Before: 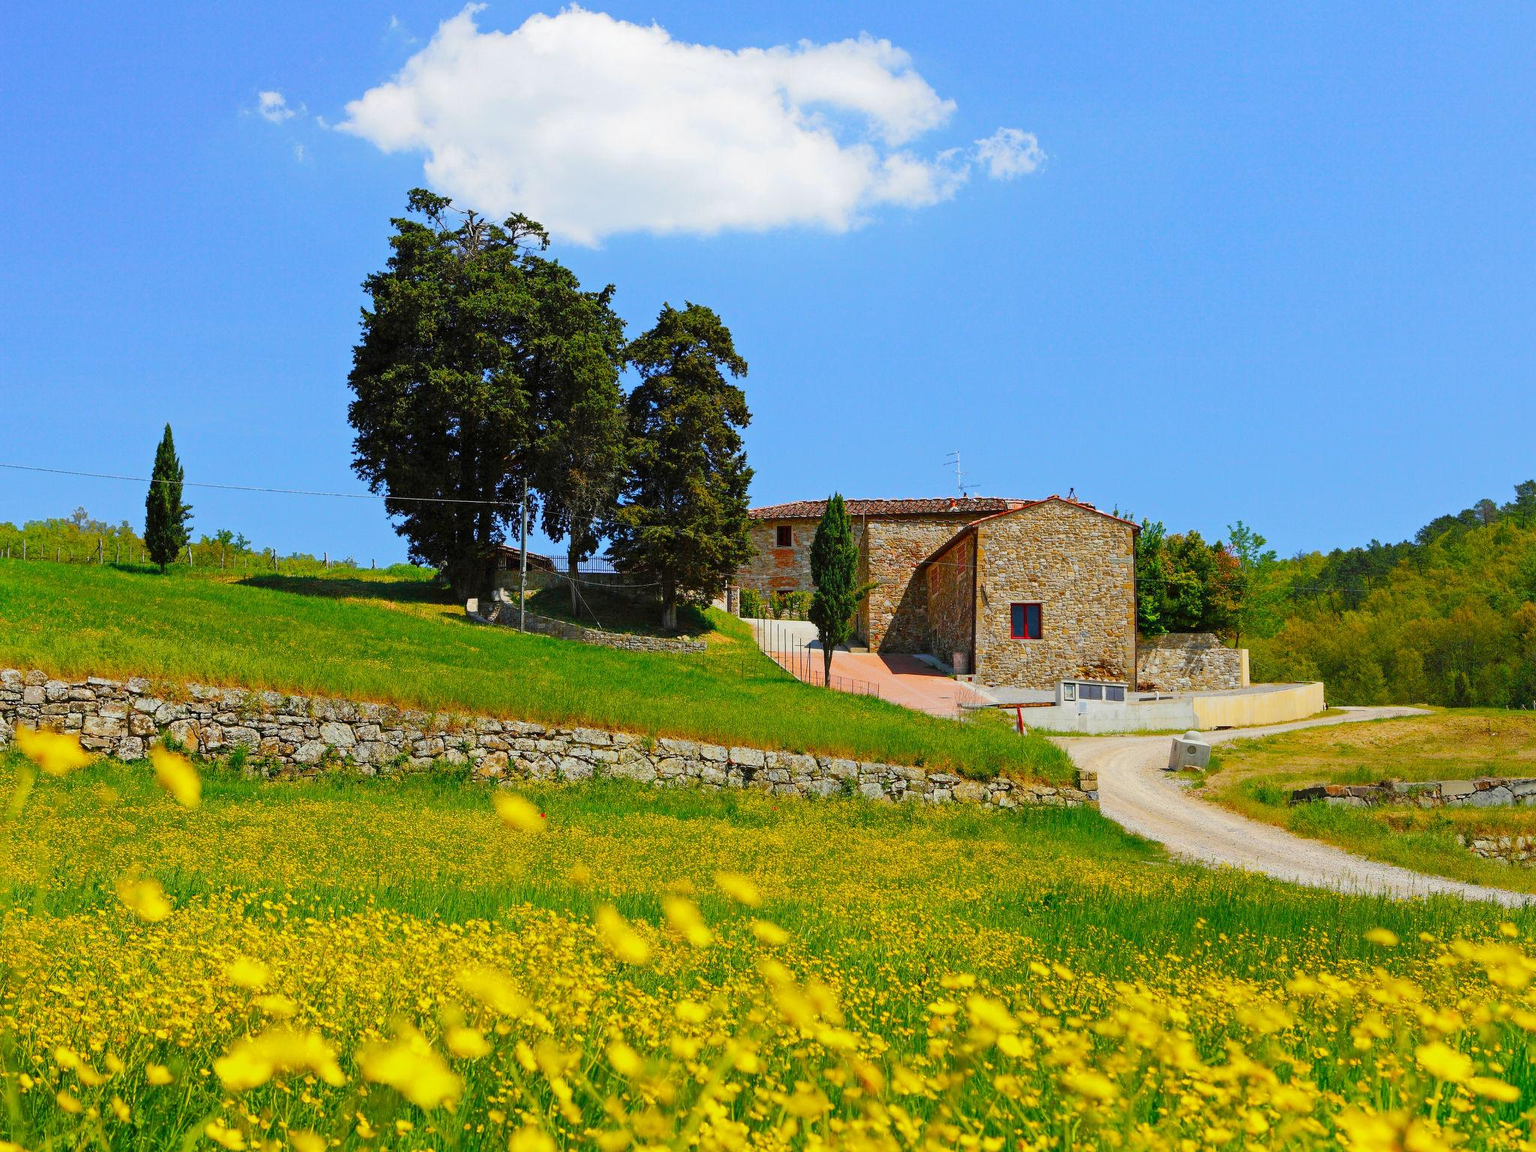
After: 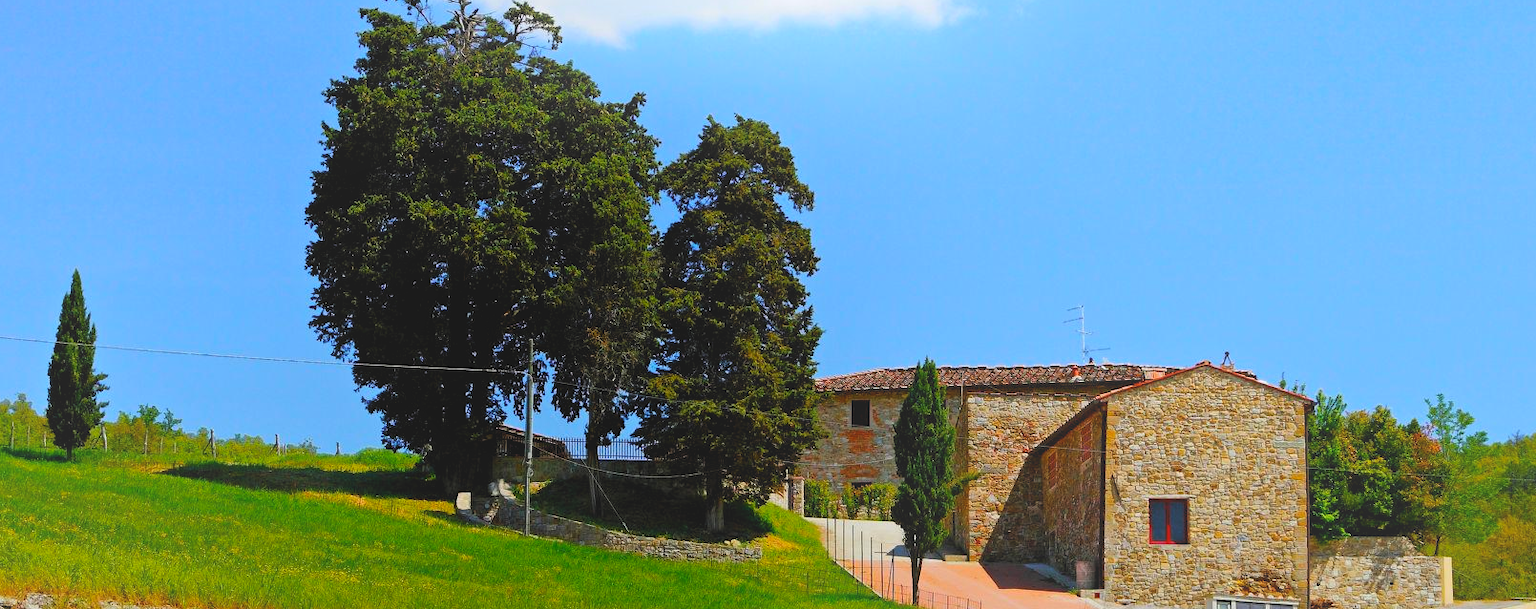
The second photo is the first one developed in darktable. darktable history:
crop: left 7.036%, top 18.398%, right 14.379%, bottom 40.043%
bloom: size 16%, threshold 98%, strength 20%
local contrast: detail 70%
levels: levels [0.055, 0.477, 0.9]
